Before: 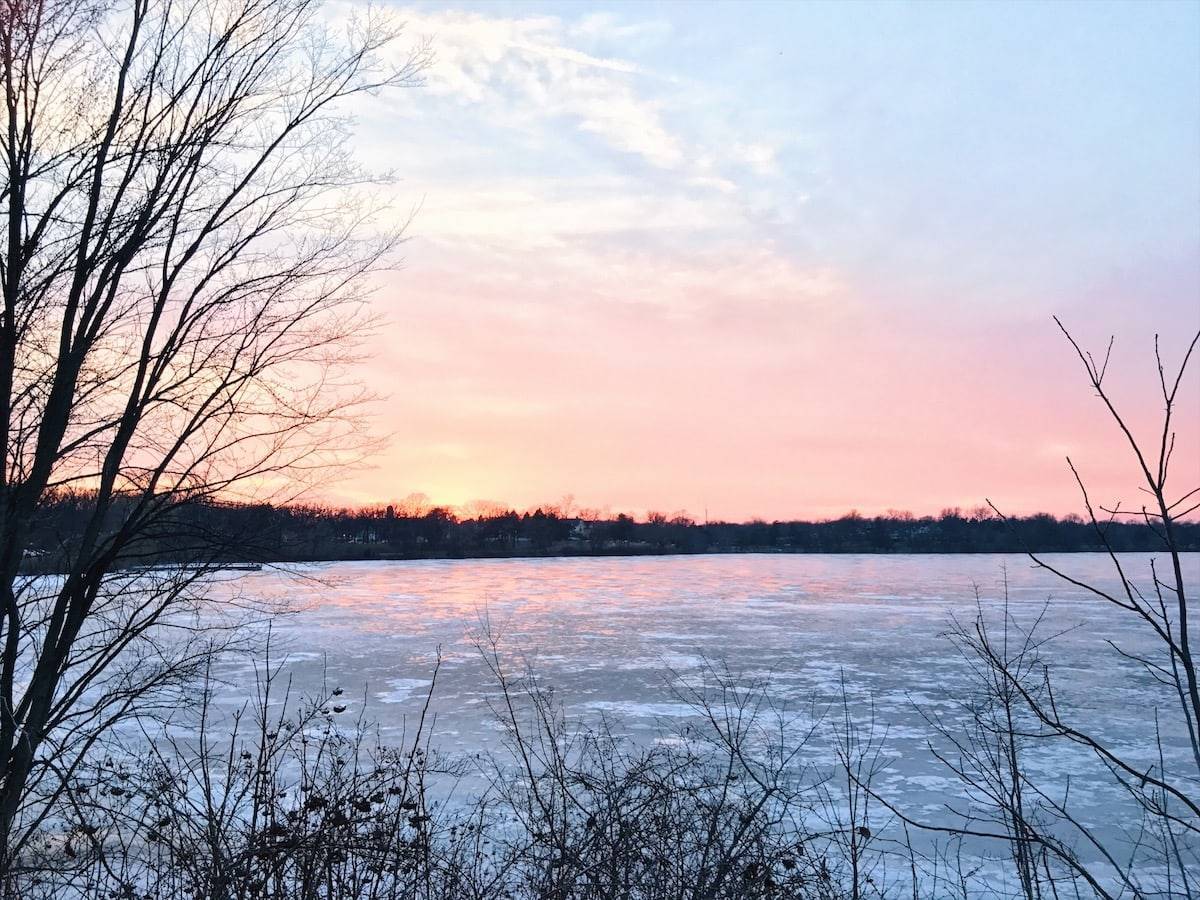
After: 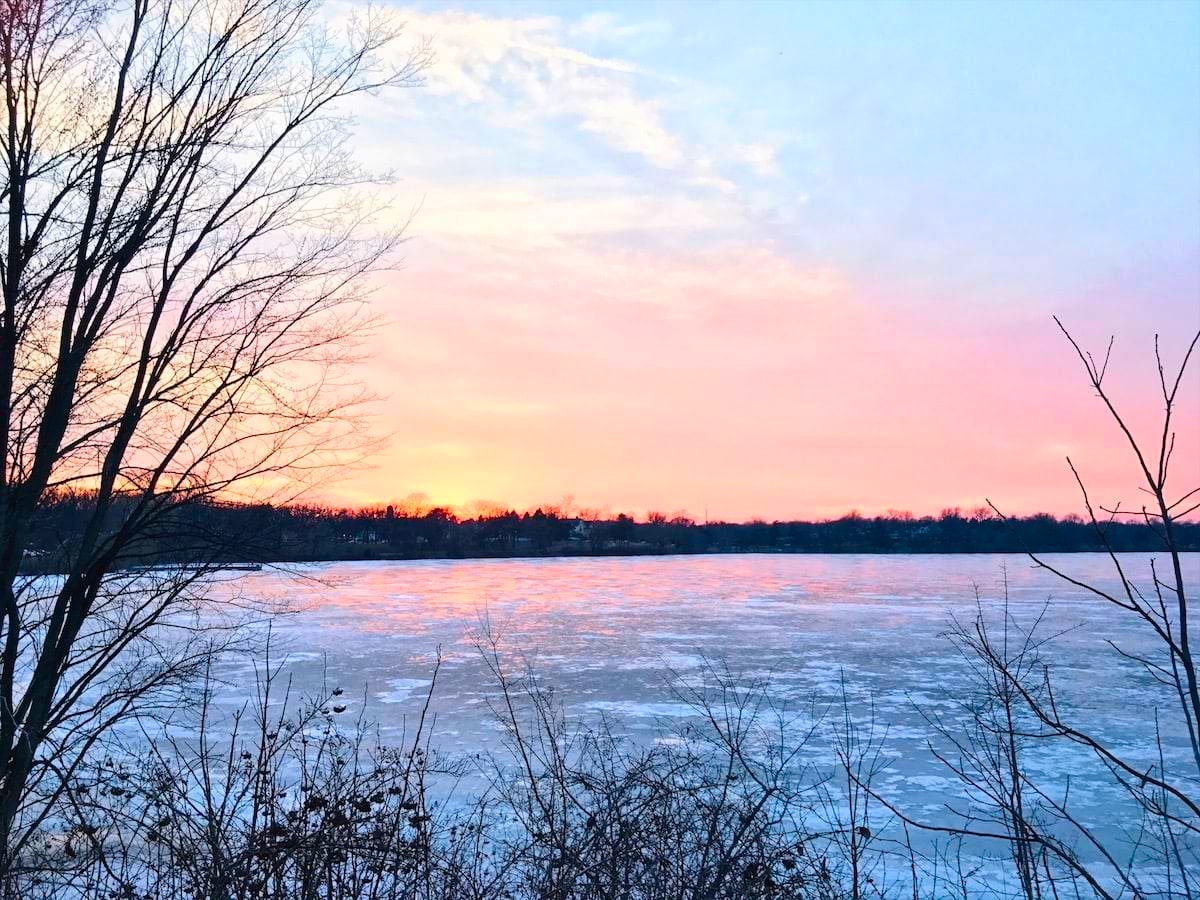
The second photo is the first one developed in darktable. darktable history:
white balance: emerald 1
color balance rgb: perceptual saturation grading › global saturation 25%, global vibrance 20%
contrast brightness saturation: contrast 0.08, saturation 0.2
